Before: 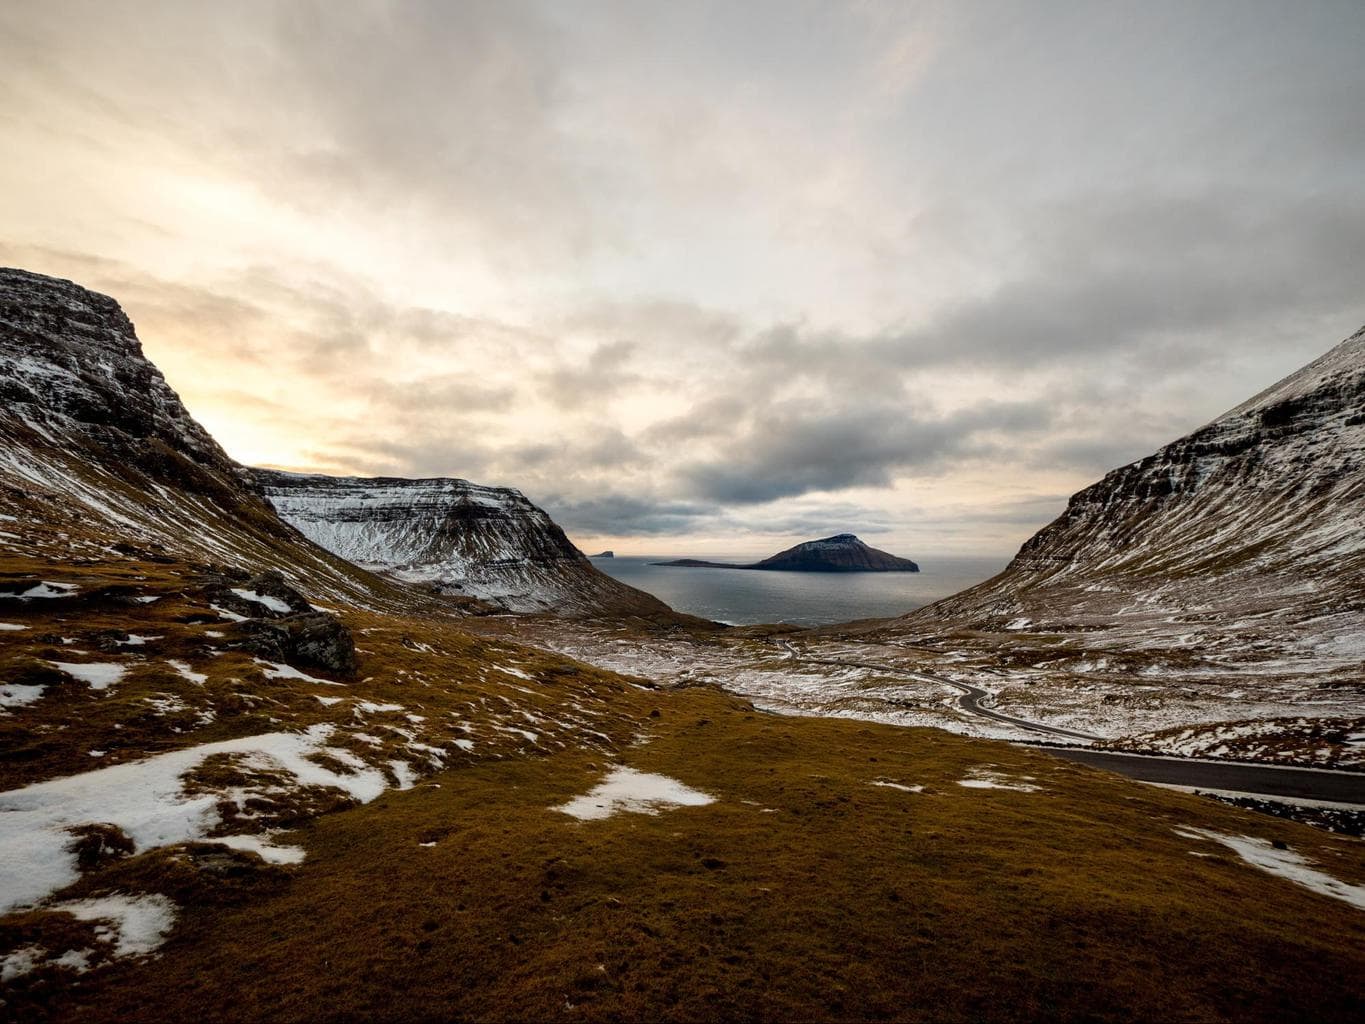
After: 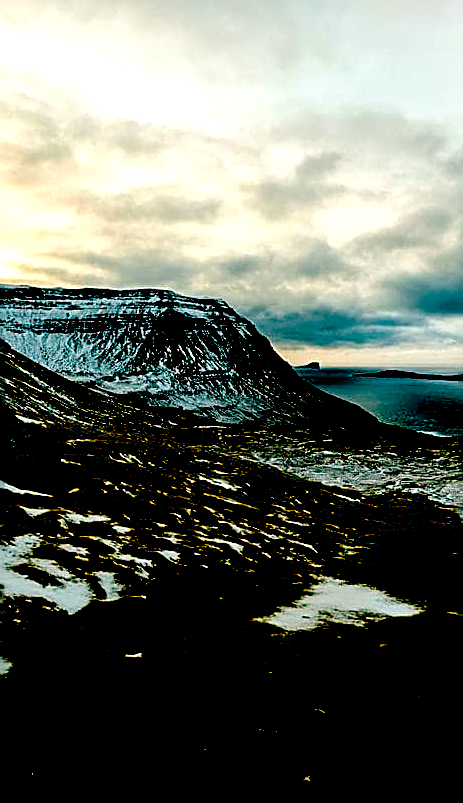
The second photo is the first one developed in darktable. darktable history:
exposure: black level correction 0.099, exposure -0.095 EV, compensate highlight preservation false
color balance rgb: power › luminance -7.961%, power › chroma 1.077%, power › hue 215.99°, global offset › luminance -0.541%, global offset › chroma 0.908%, global offset › hue 172.81°, perceptual saturation grading › global saturation 19.96%
sharpen: on, module defaults
crop and rotate: left 21.549%, top 18.543%, right 44.526%, bottom 2.985%
color correction: highlights a* -0.242, highlights b* -0.14
tone equalizer: -8 EV -0.428 EV, -7 EV -0.376 EV, -6 EV -0.353 EV, -5 EV -0.184 EV, -3 EV 0.248 EV, -2 EV 0.339 EV, -1 EV 0.365 EV, +0 EV 0.435 EV, mask exposure compensation -0.504 EV
